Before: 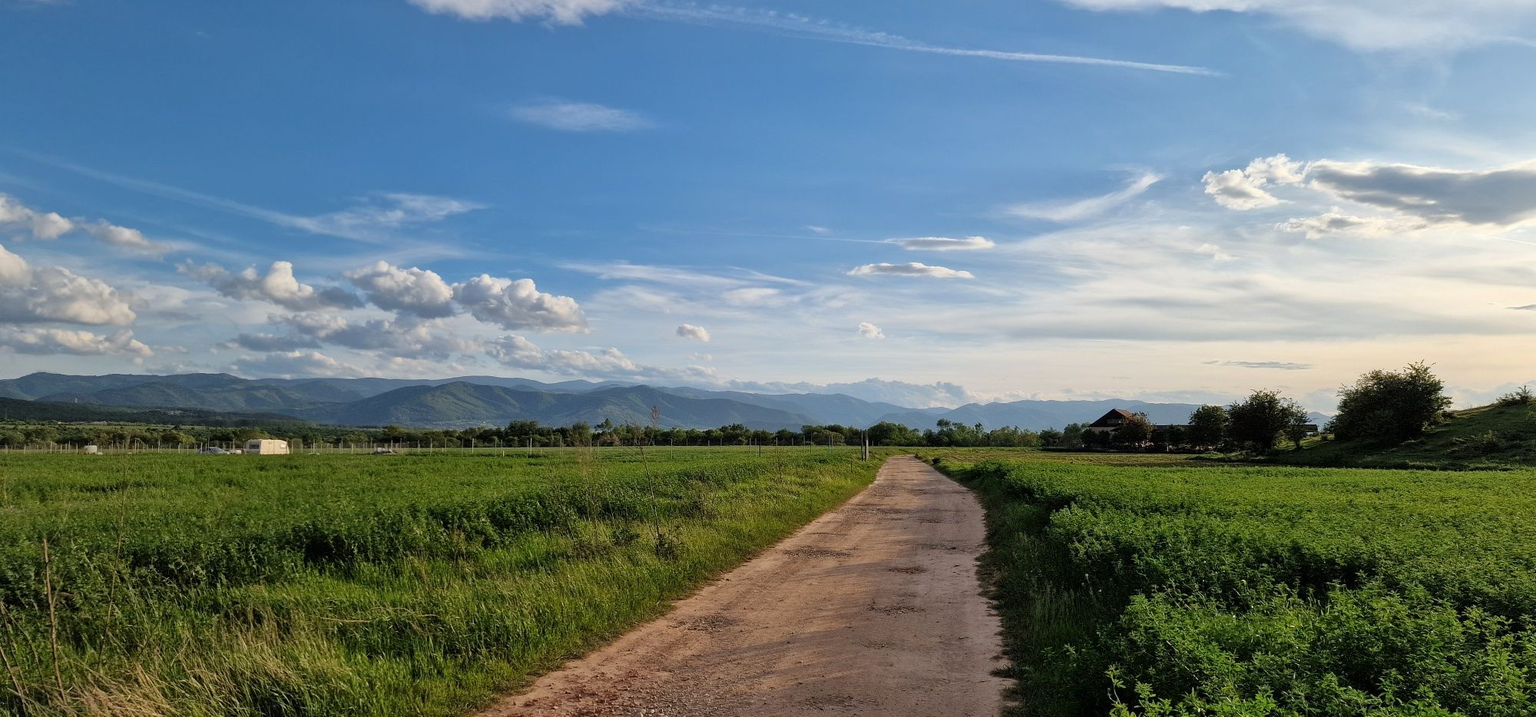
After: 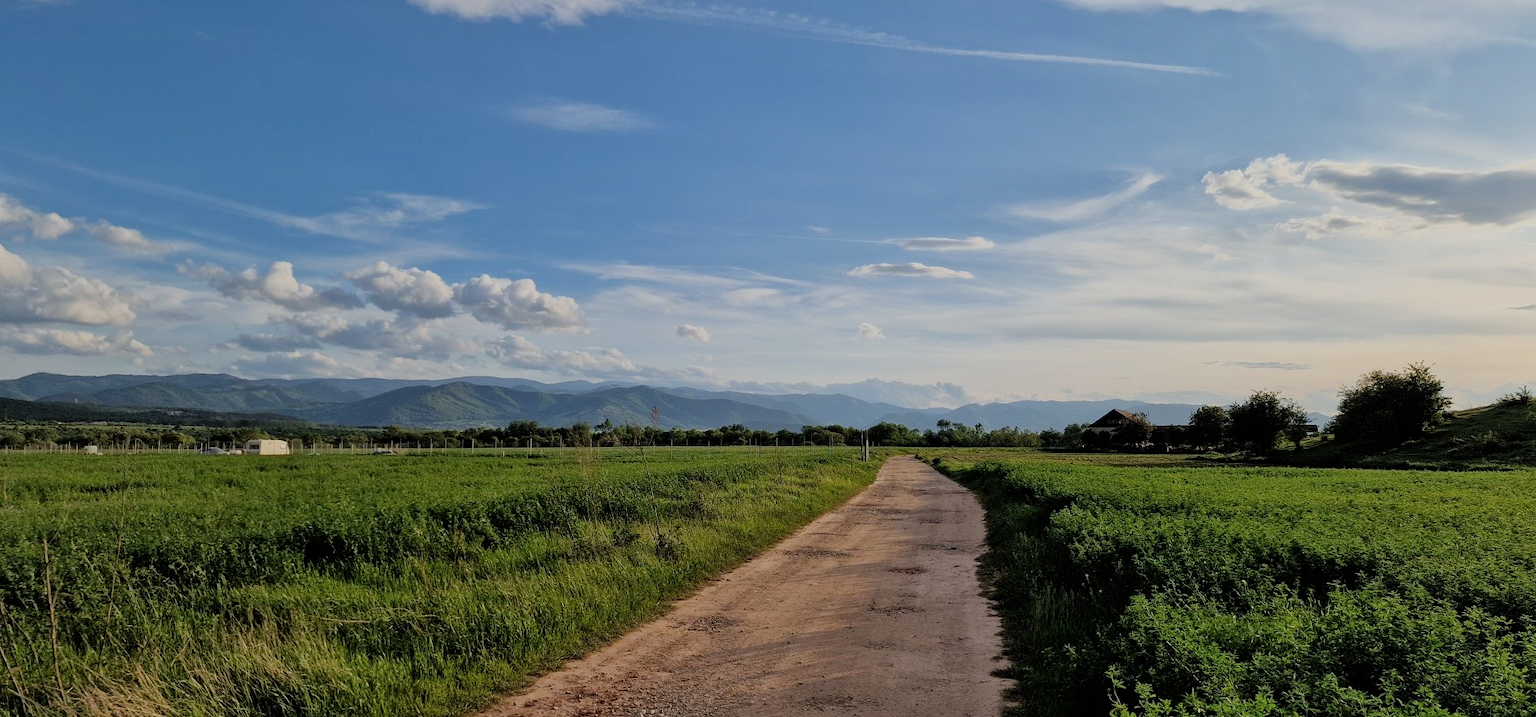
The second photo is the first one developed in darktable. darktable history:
exposure: exposure -0.041 EV, compensate exposure bias true, compensate highlight preservation false
filmic rgb: black relative exposure -7.65 EV, white relative exposure 4.56 EV, hardness 3.61
